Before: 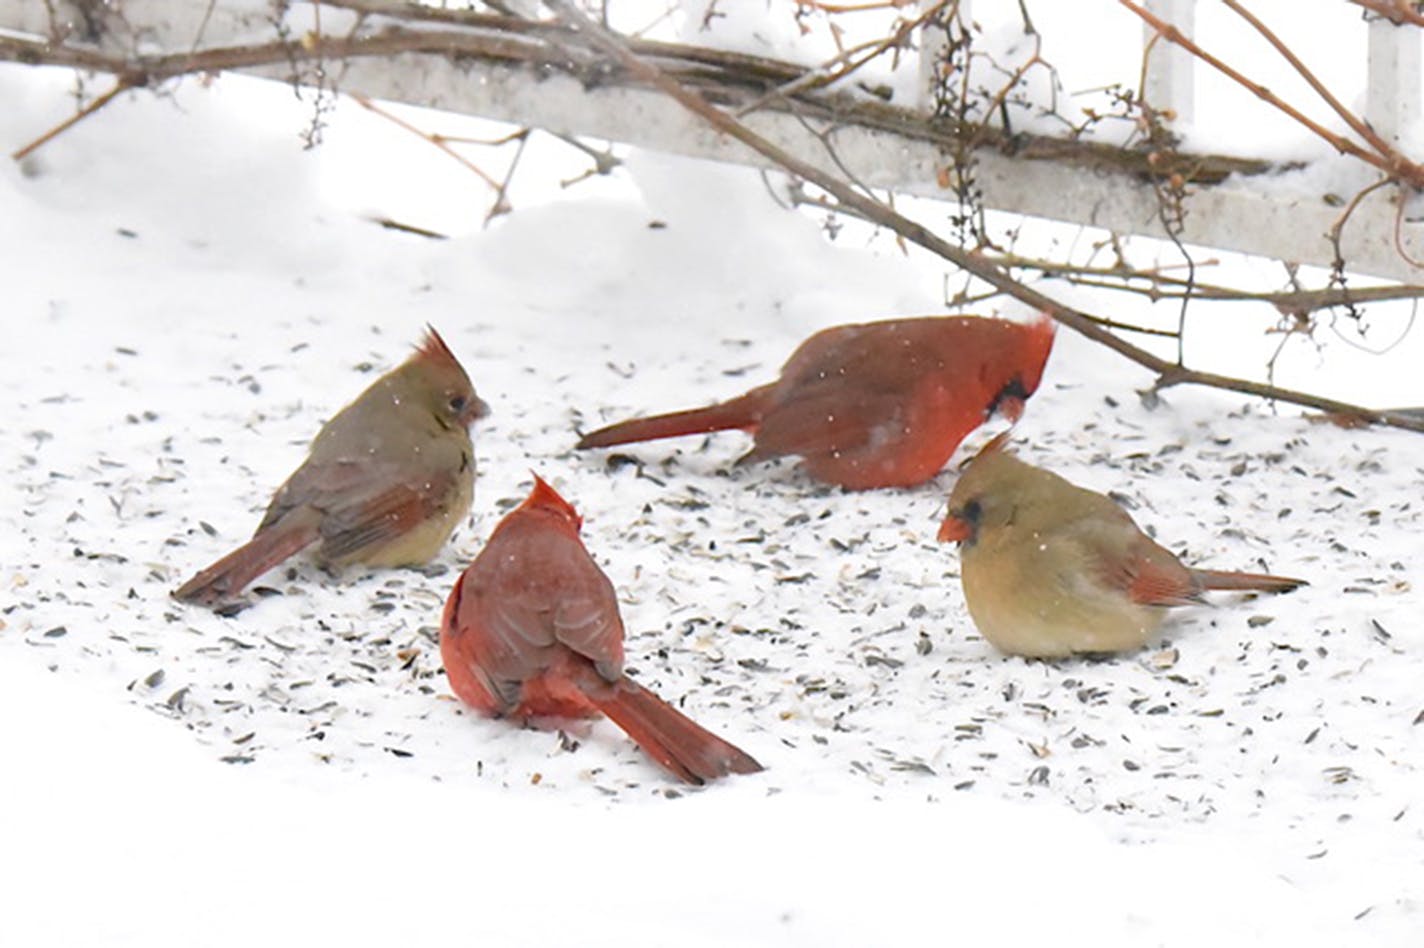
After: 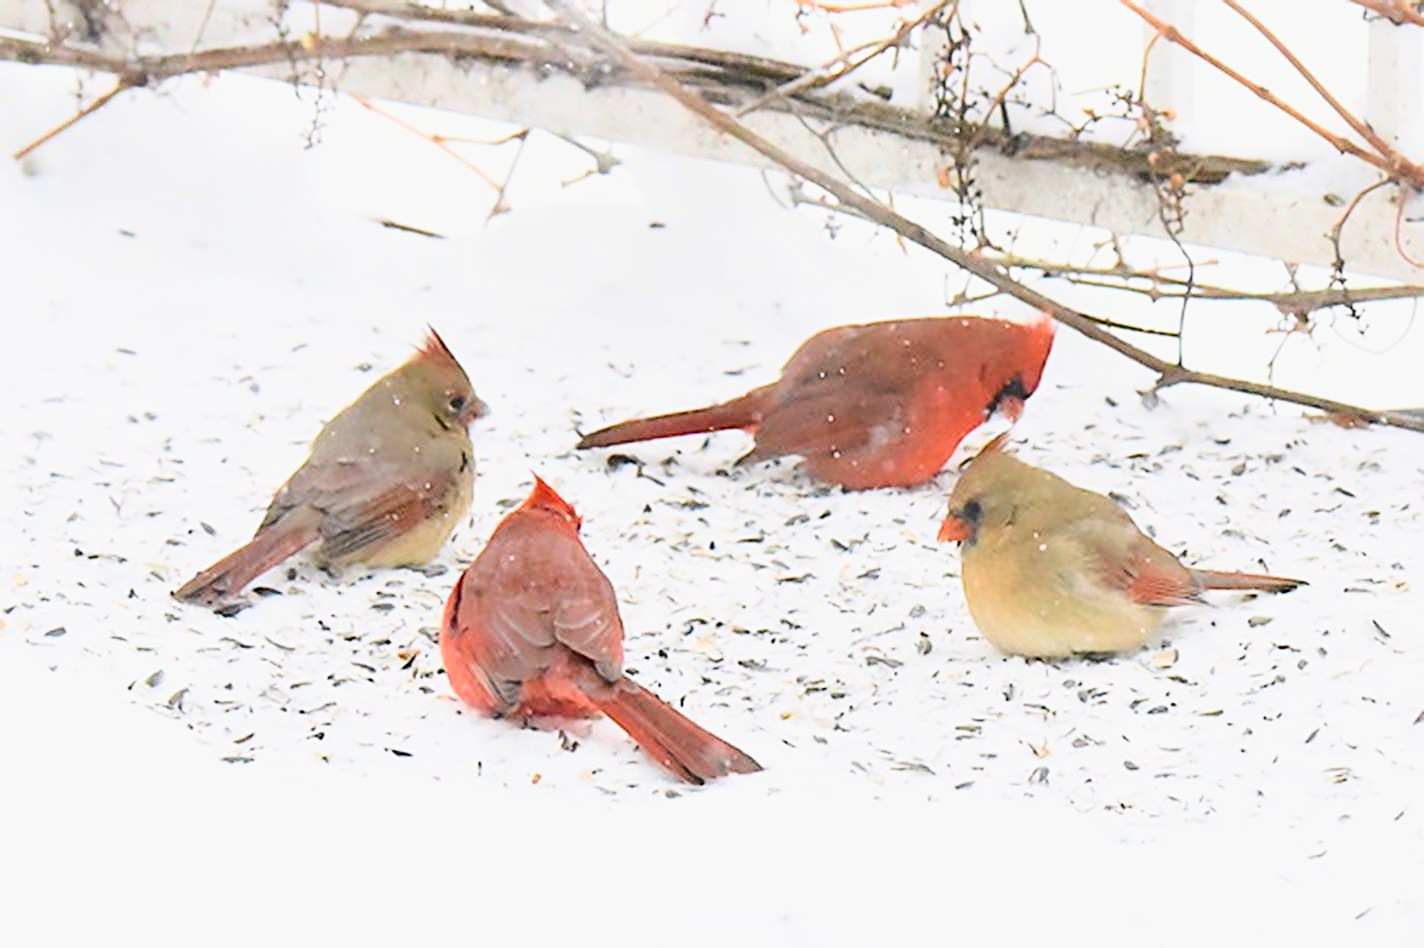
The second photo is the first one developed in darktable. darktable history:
base curve: curves: ch0 [(0, 0) (0.028, 0.03) (0.121, 0.232) (0.46, 0.748) (0.859, 0.968) (1, 1)]
sharpen: on, module defaults
tone equalizer: -8 EV -0.002 EV, -7 EV 0.004 EV, -6 EV -0.026 EV, -5 EV 0.018 EV, -4 EV -0.02 EV, -3 EV 0.014 EV, -2 EV -0.076 EV, -1 EV -0.281 EV, +0 EV -0.571 EV, edges refinement/feathering 500, mask exposure compensation -1.57 EV, preserve details no
